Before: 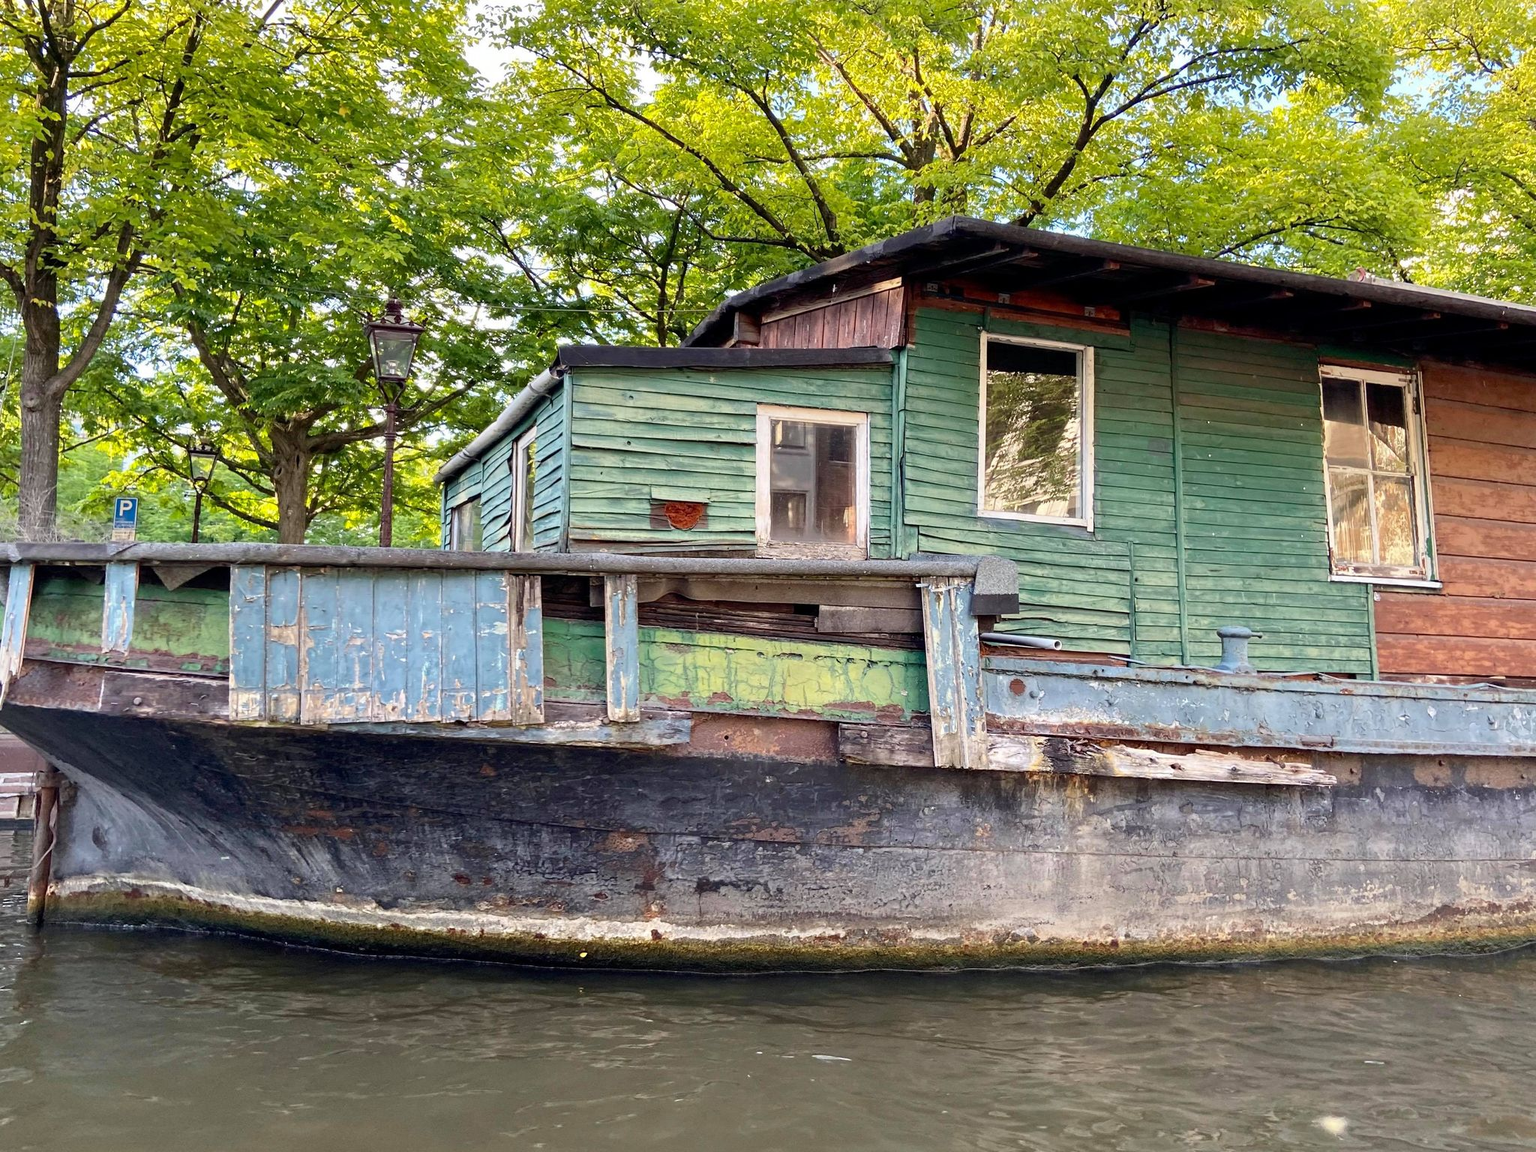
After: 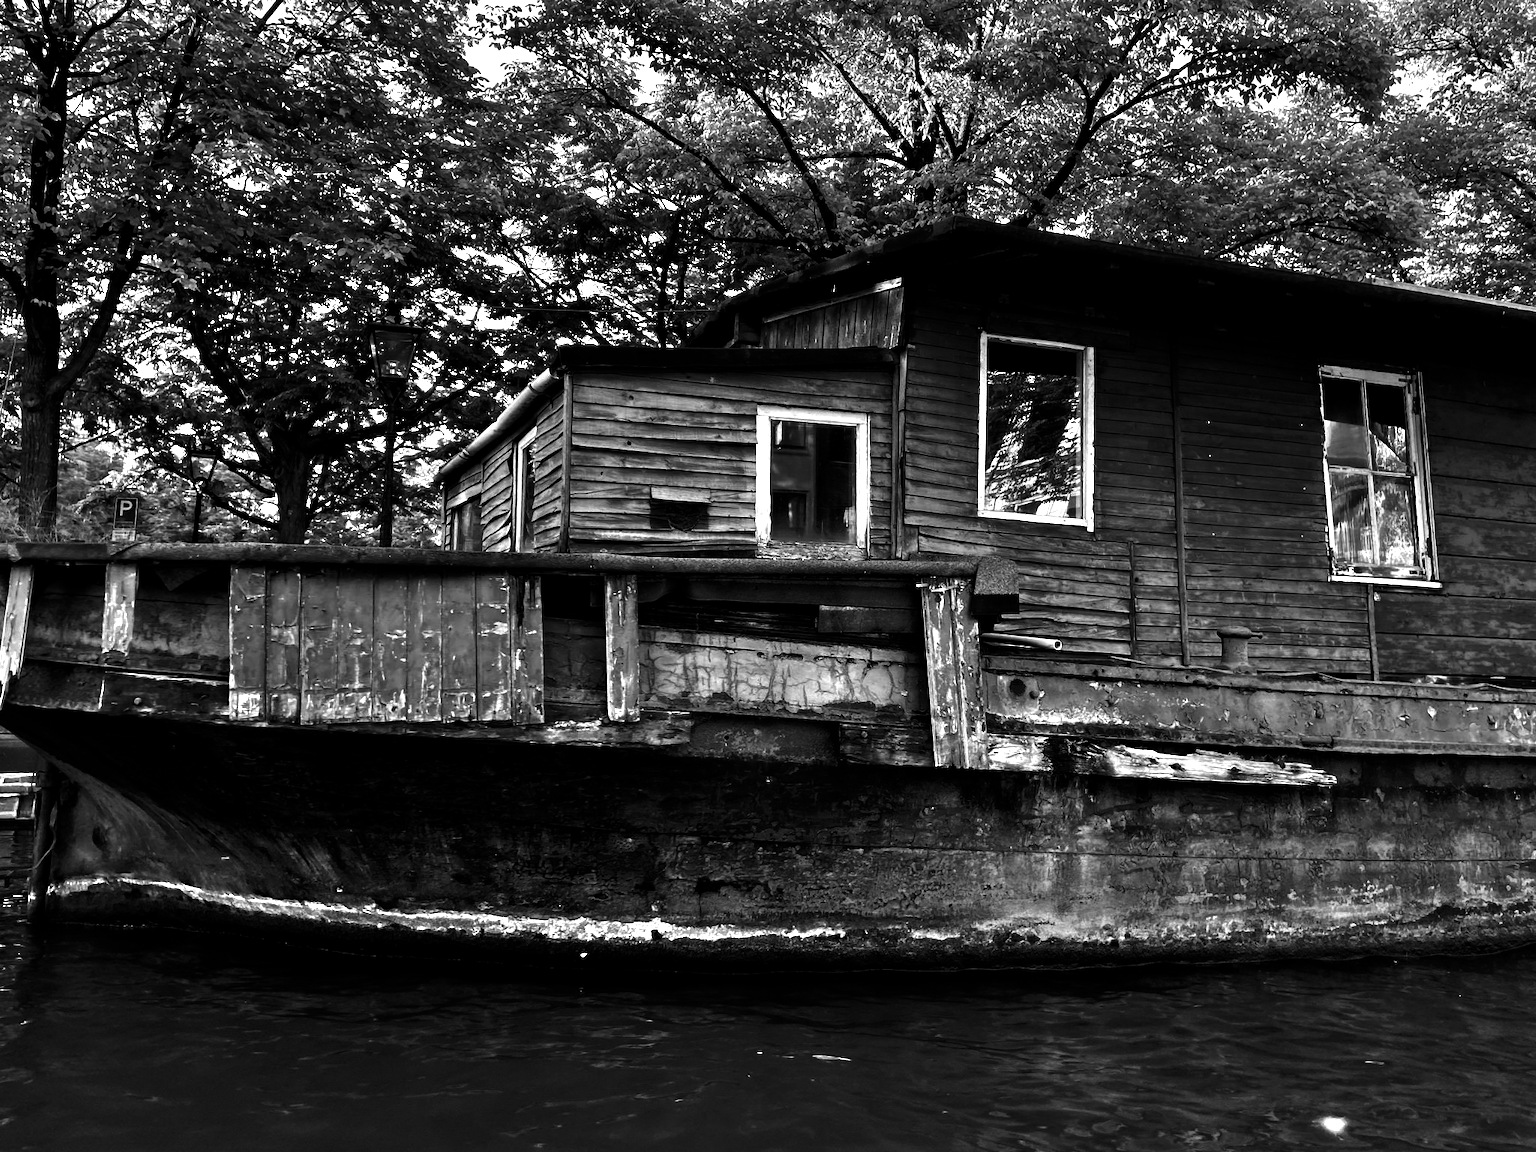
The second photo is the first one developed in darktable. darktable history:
contrast equalizer: y [[0.513, 0.565, 0.608, 0.562, 0.512, 0.5], [0.5 ×6], [0.5, 0.5, 0.5, 0.528, 0.598, 0.658], [0 ×6], [0 ×6]]
contrast brightness saturation: contrast 0.02, brightness -1, saturation -1
